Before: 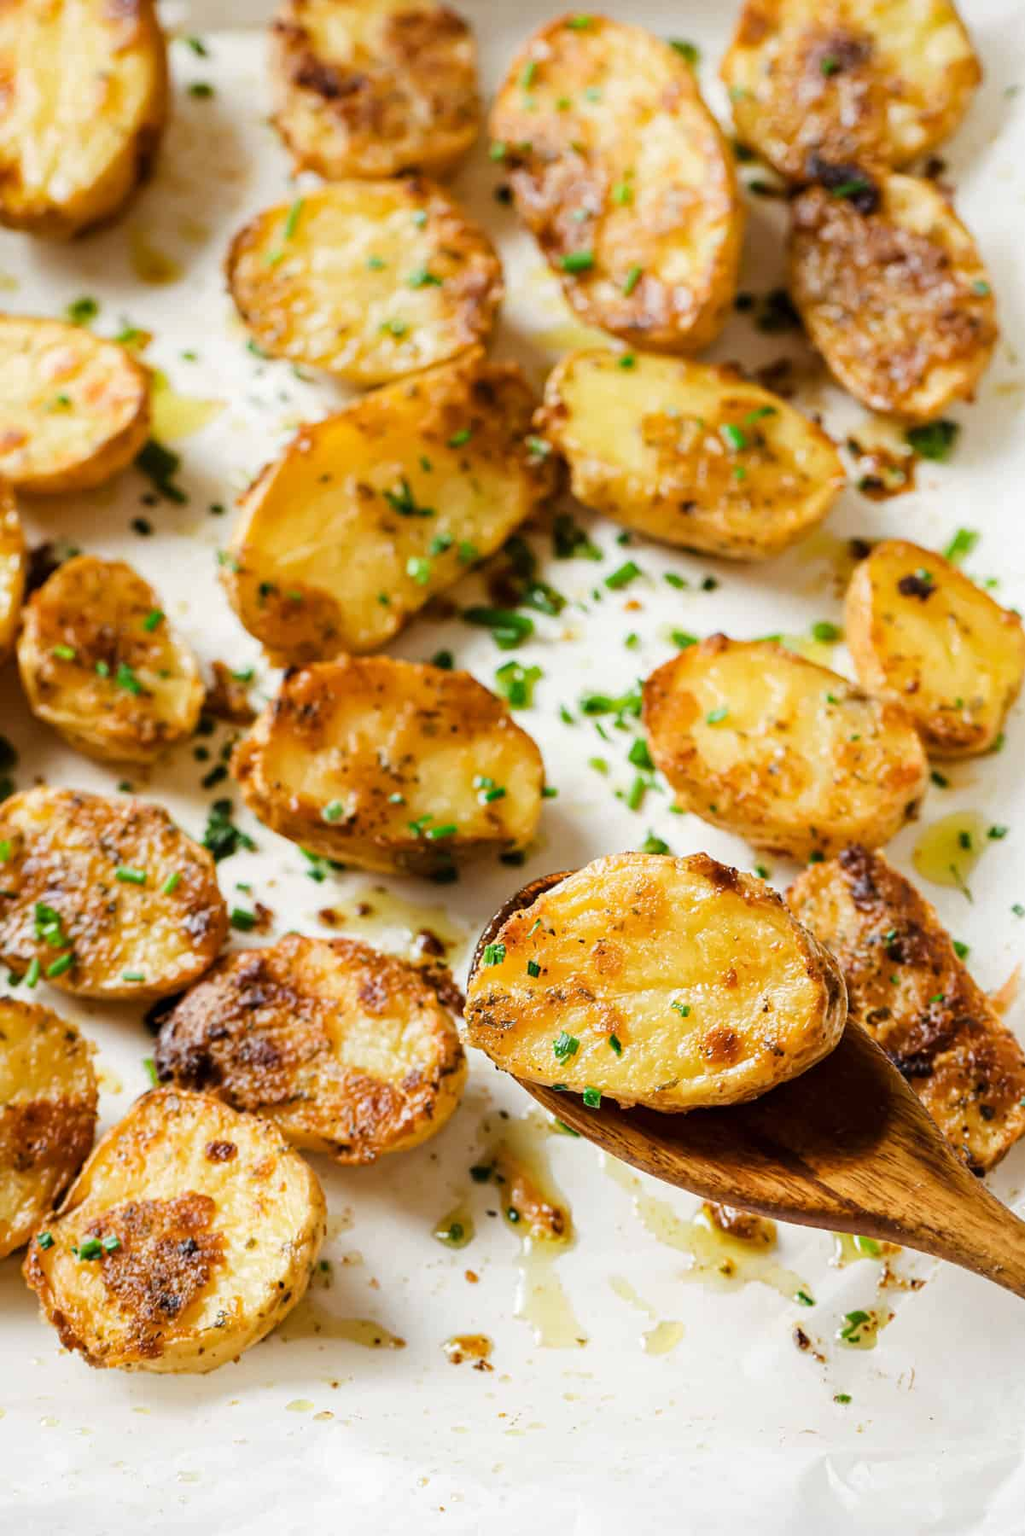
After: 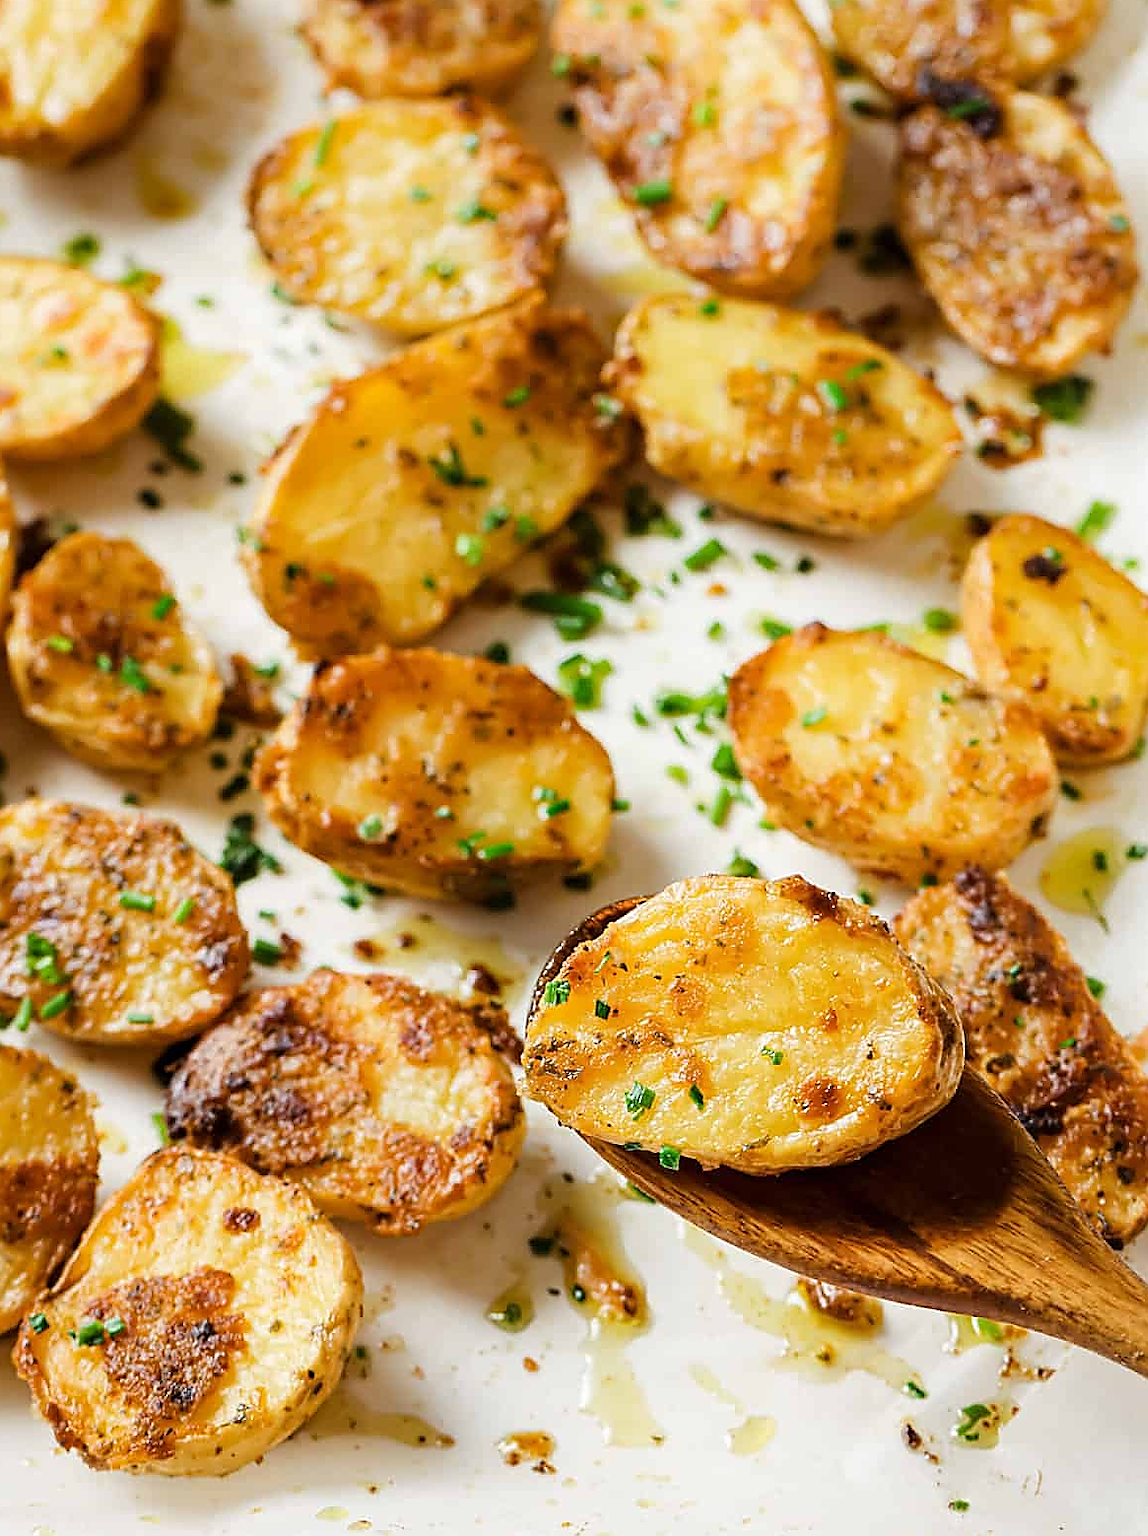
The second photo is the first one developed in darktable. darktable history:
sharpen: radius 1.417, amount 1.241, threshold 0.716
crop: left 1.237%, top 6.191%, right 1.648%, bottom 7.143%
